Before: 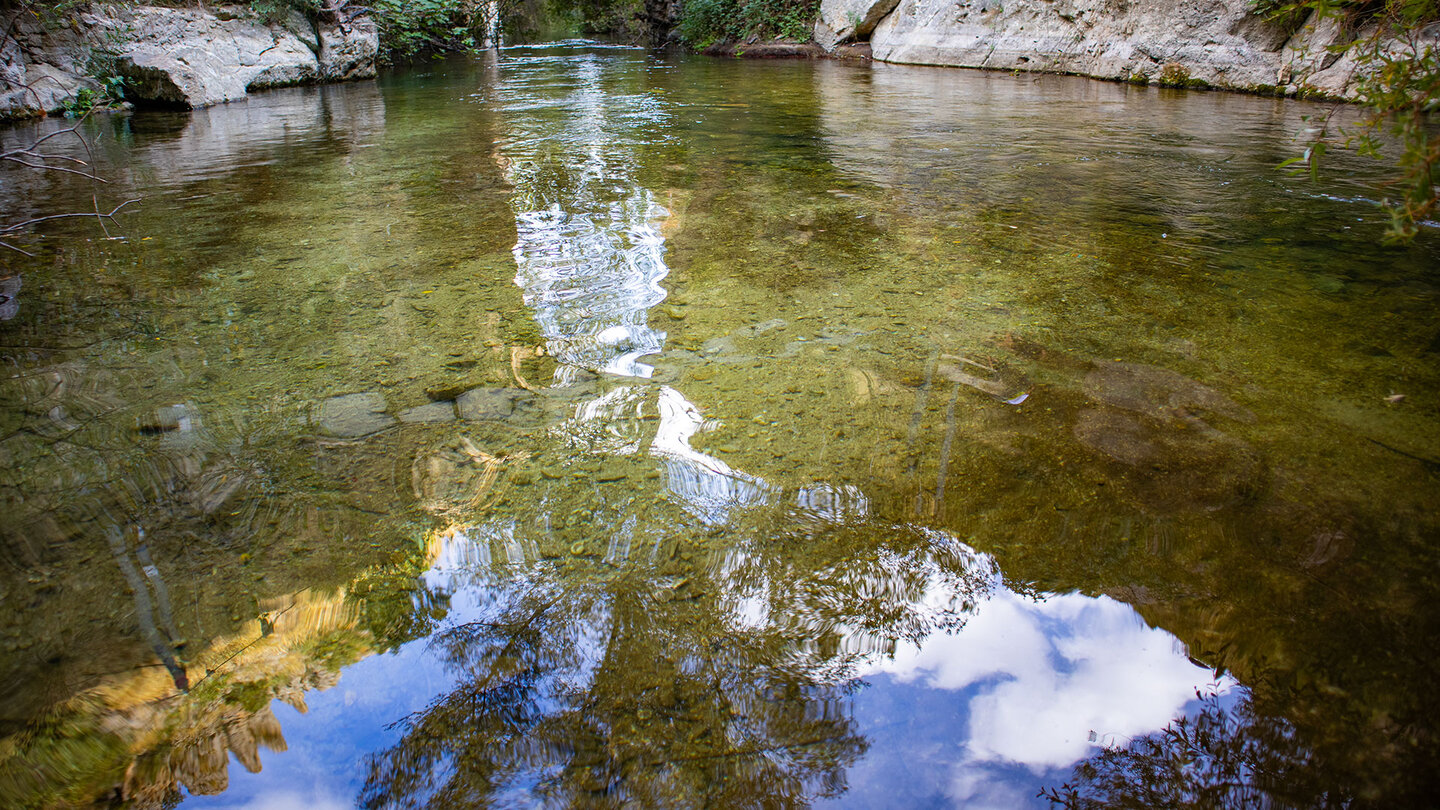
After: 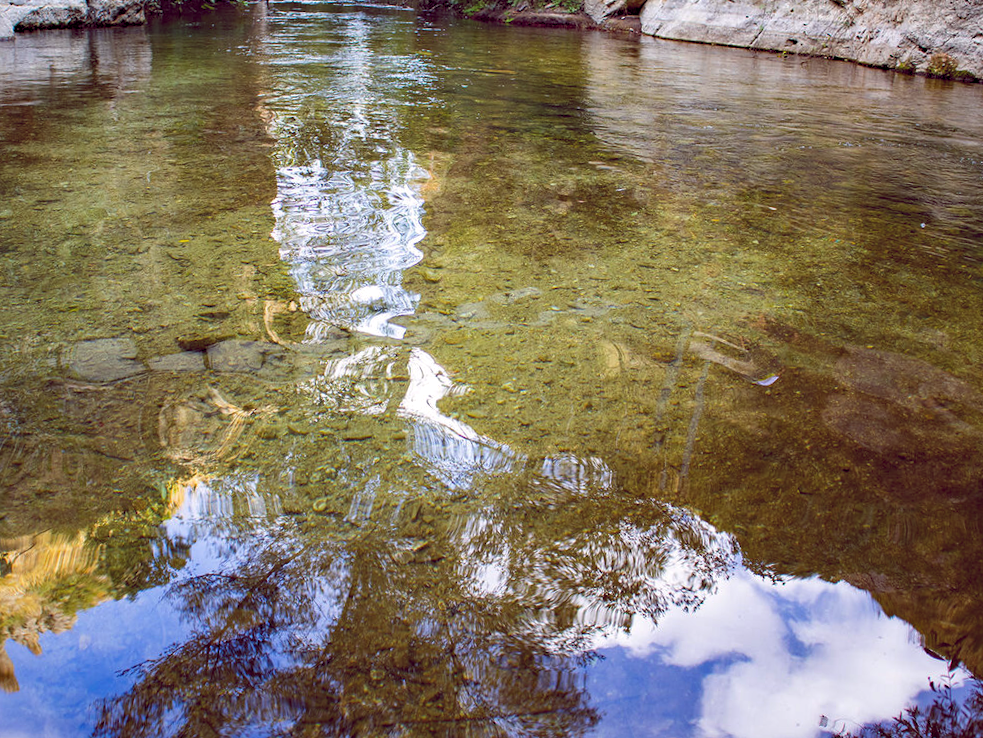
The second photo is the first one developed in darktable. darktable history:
haze removal: compatibility mode true, adaptive false
crop and rotate: angle -3.16°, left 14.279%, top 0.038%, right 10.803%, bottom 0.023%
color balance rgb: global offset › chroma 0.275%, global offset › hue 319.88°, perceptual saturation grading › global saturation 0.702%
